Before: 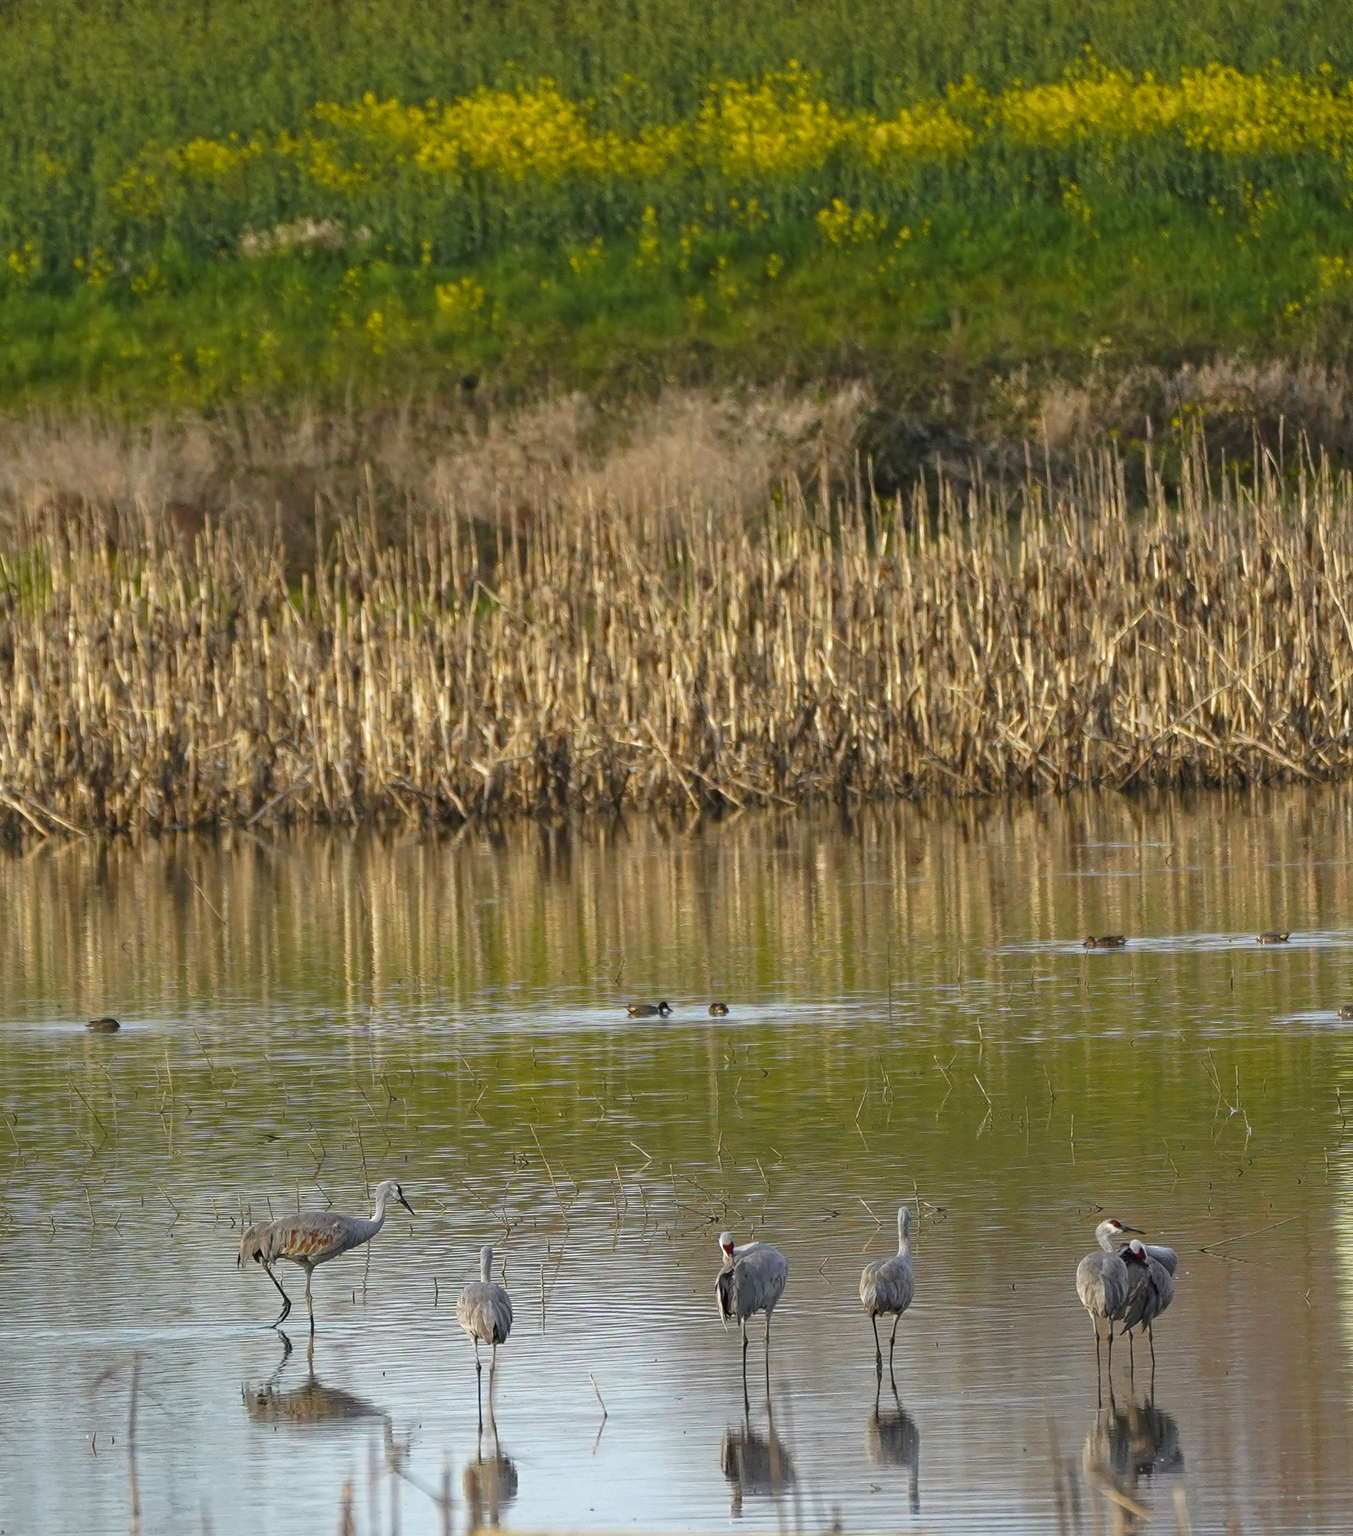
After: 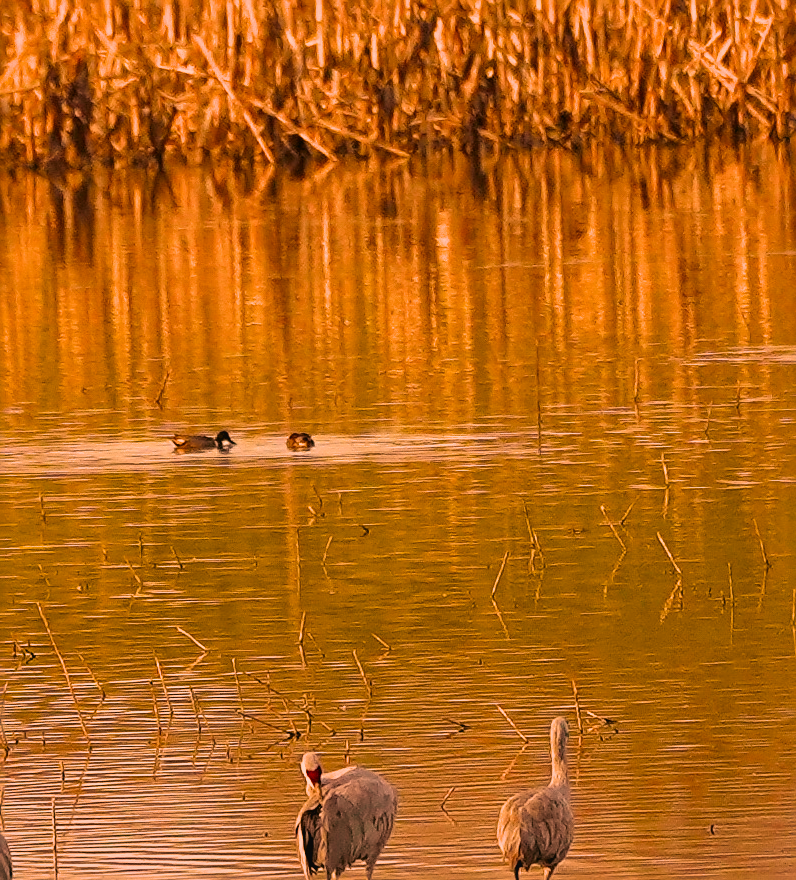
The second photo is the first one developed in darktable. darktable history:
tone curve: curves: ch0 [(0, 0.036) (0.053, 0.068) (0.211, 0.217) (0.519, 0.513) (0.847, 0.82) (0.991, 0.914)]; ch1 [(0, 0) (0.276, 0.206) (0.412, 0.353) (0.482, 0.475) (0.495, 0.5) (0.509, 0.502) (0.563, 0.57) (0.667, 0.672) (0.788, 0.809) (1, 1)]; ch2 [(0, 0) (0.438, 0.456) (0.473, 0.47) (0.503, 0.503) (0.523, 0.528) (0.562, 0.571) (0.612, 0.61) (0.679, 0.72) (1, 1)], color space Lab, independent channels, preserve colors none
sharpen: on, module defaults
white balance: red 1.467, blue 0.684
filmic rgb: white relative exposure 3.85 EV, hardness 4.3
crop: left 37.221%, top 45.169%, right 20.63%, bottom 13.777%
local contrast: mode bilateral grid, contrast 20, coarseness 50, detail 130%, midtone range 0.2
